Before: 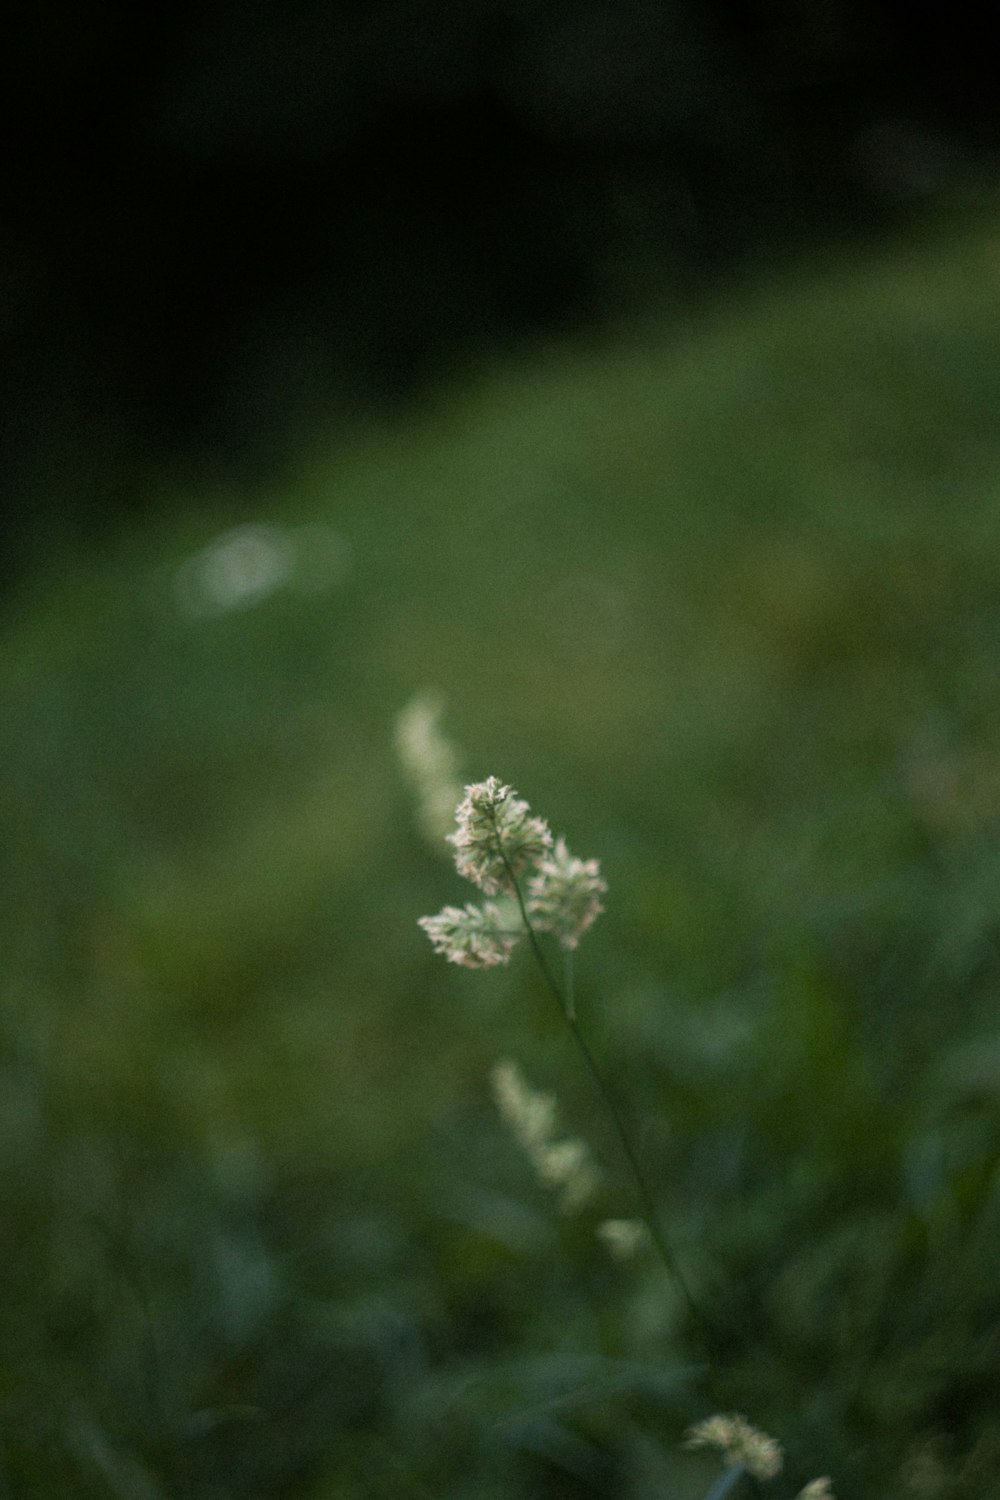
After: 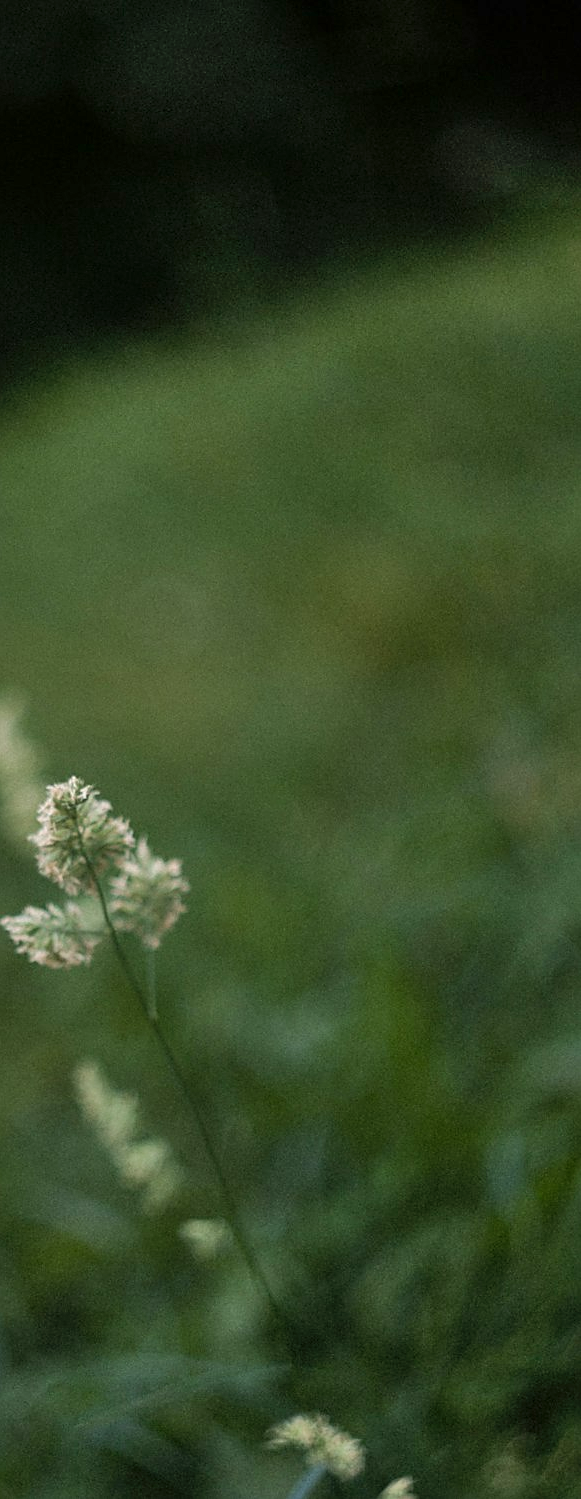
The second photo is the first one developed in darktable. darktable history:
sharpen: on, module defaults
shadows and highlights: soften with gaussian
crop: left 41.831%
